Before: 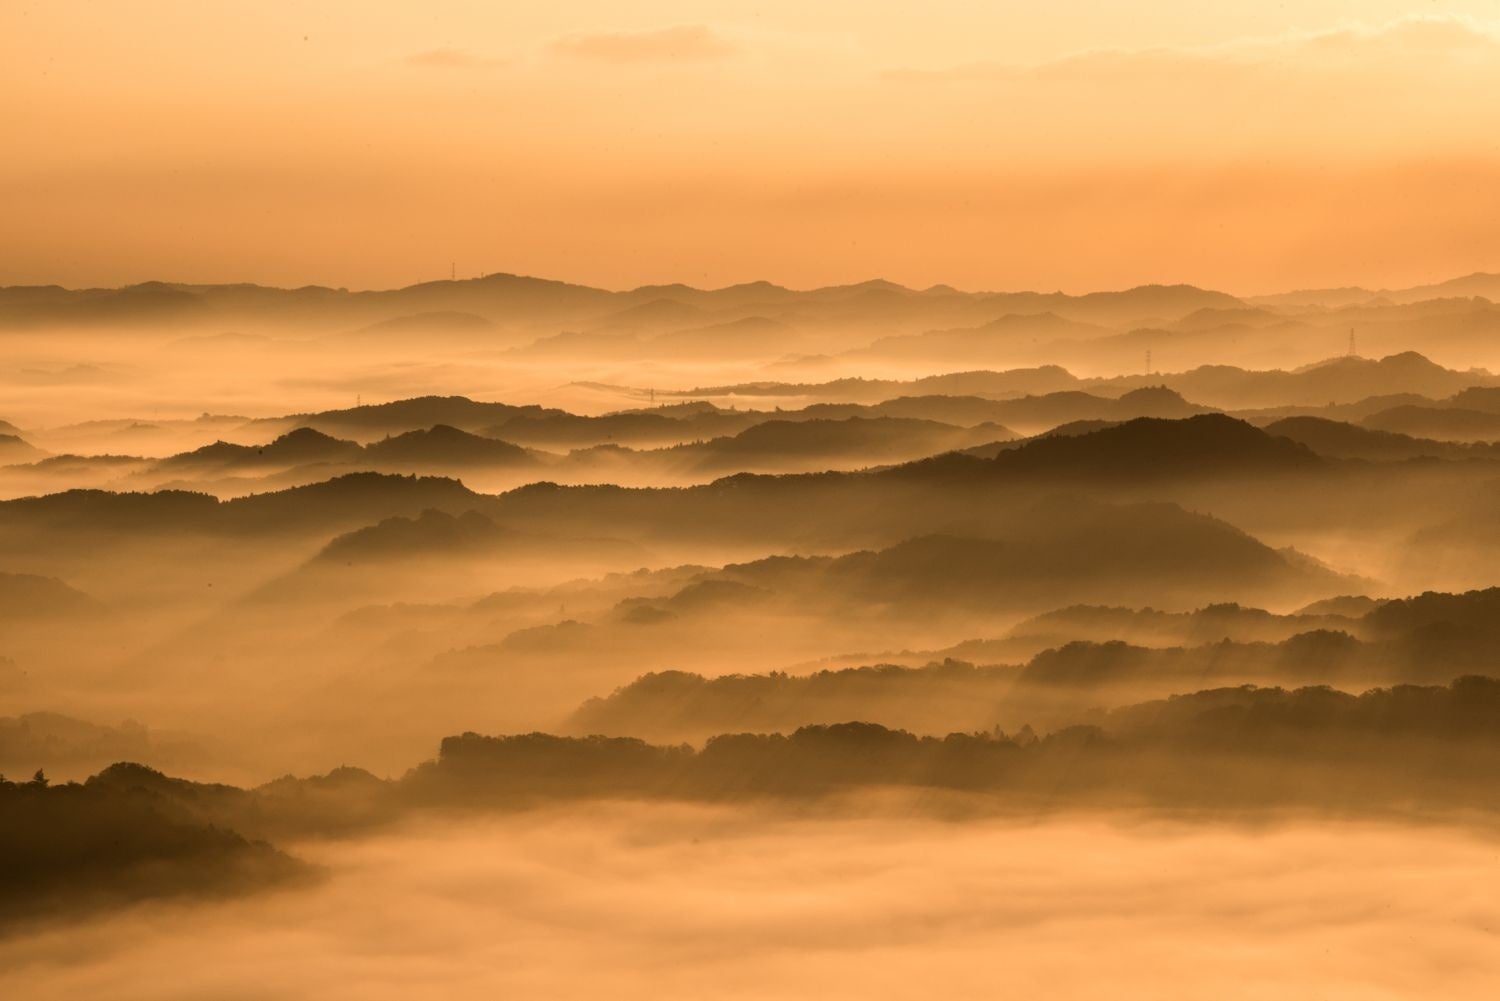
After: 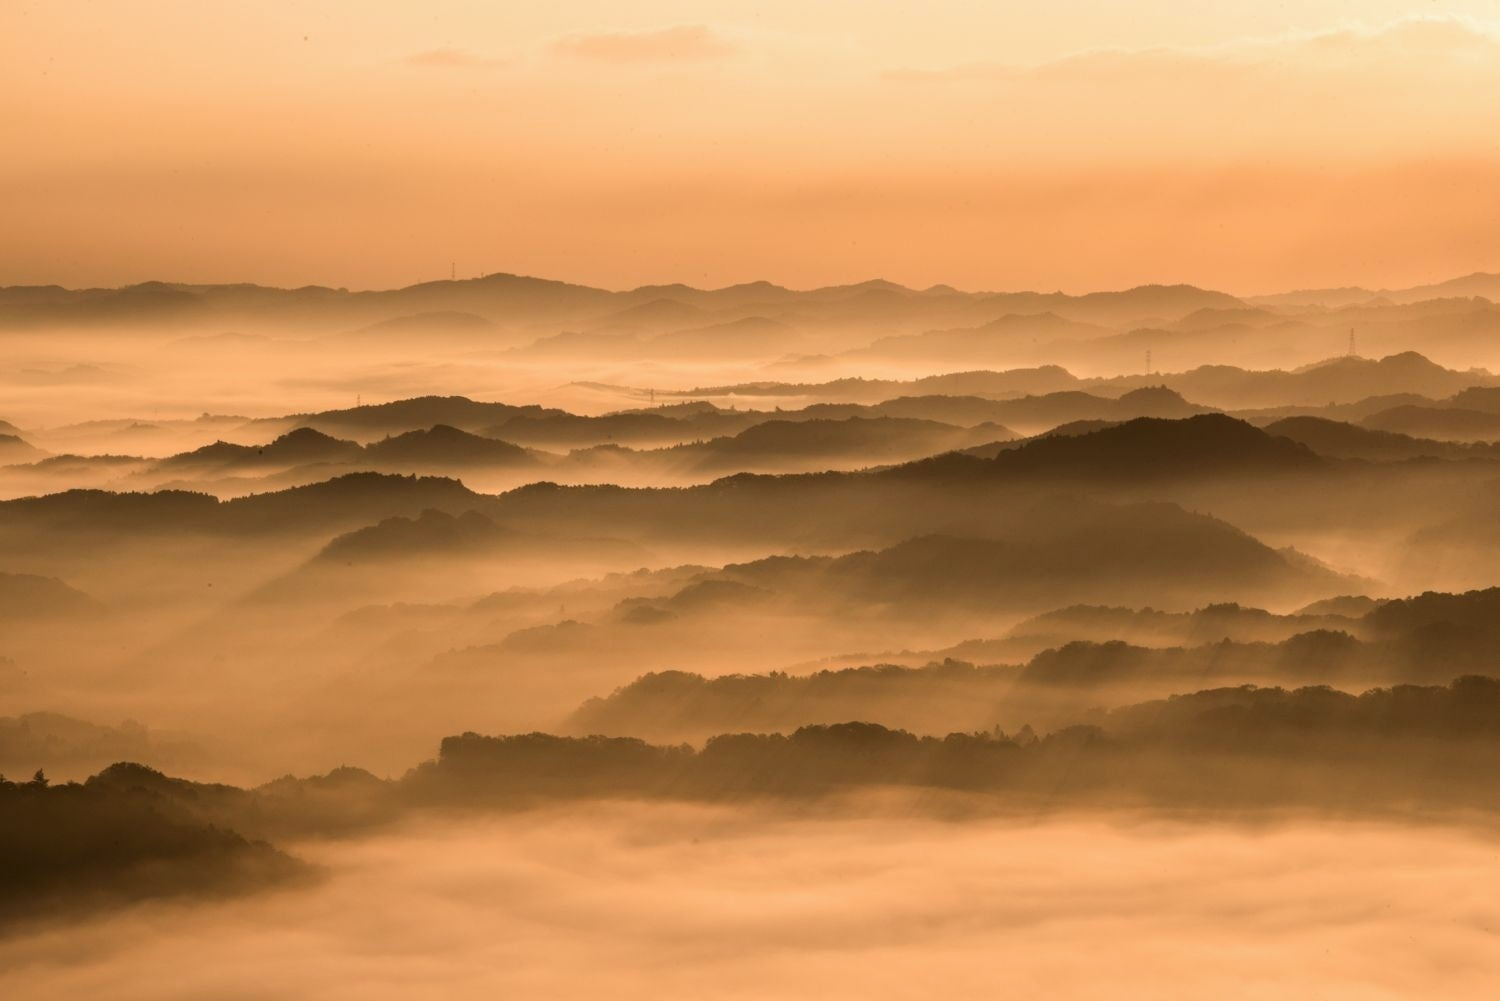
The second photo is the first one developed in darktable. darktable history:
color balance: input saturation 99%
color calibration: illuminant as shot in camera, x 0.358, y 0.373, temperature 4628.91 K
